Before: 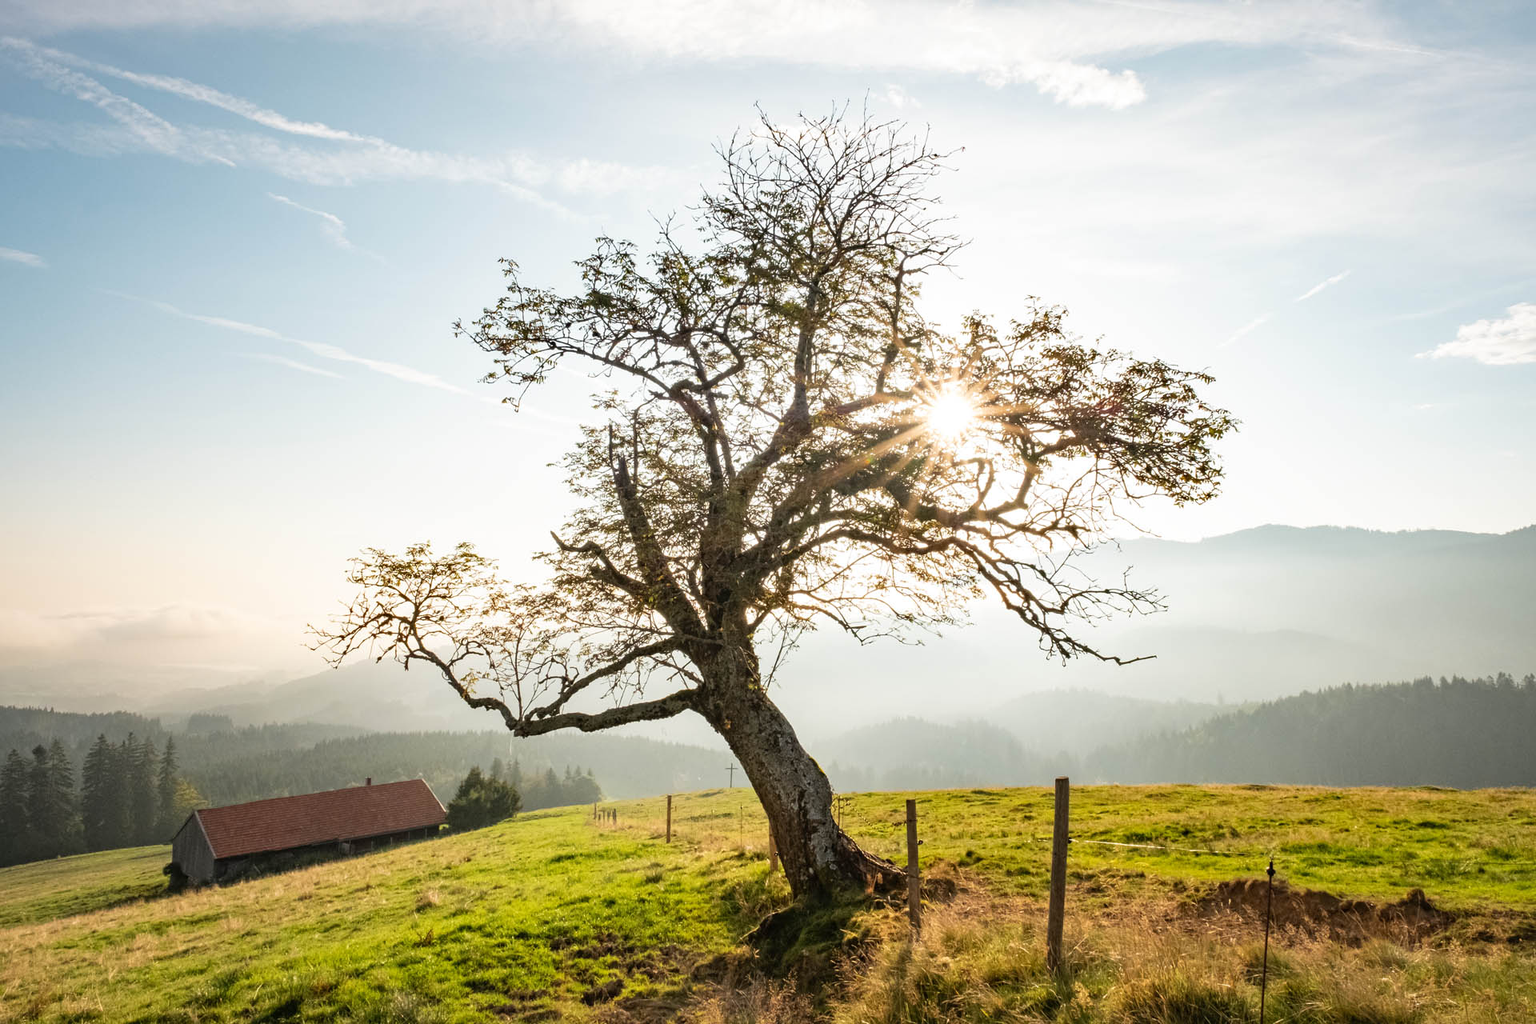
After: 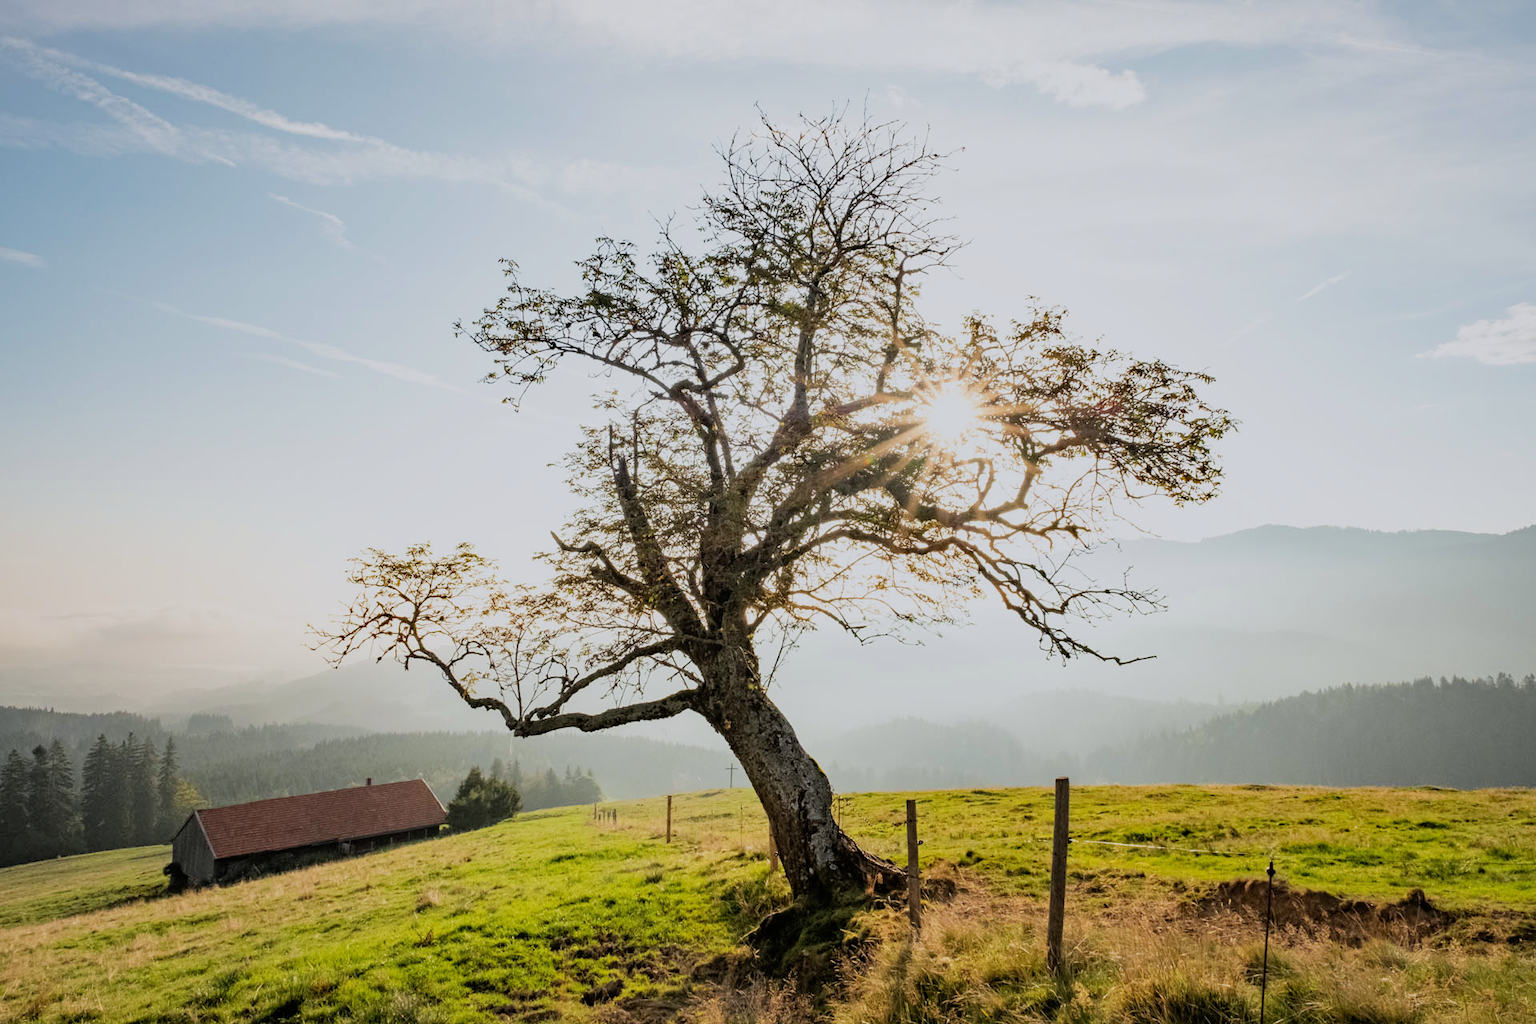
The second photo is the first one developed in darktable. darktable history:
rotate and perspective: automatic cropping off
filmic rgb: black relative exposure -7.65 EV, white relative exposure 4.56 EV, hardness 3.61
white balance: red 0.983, blue 1.036
